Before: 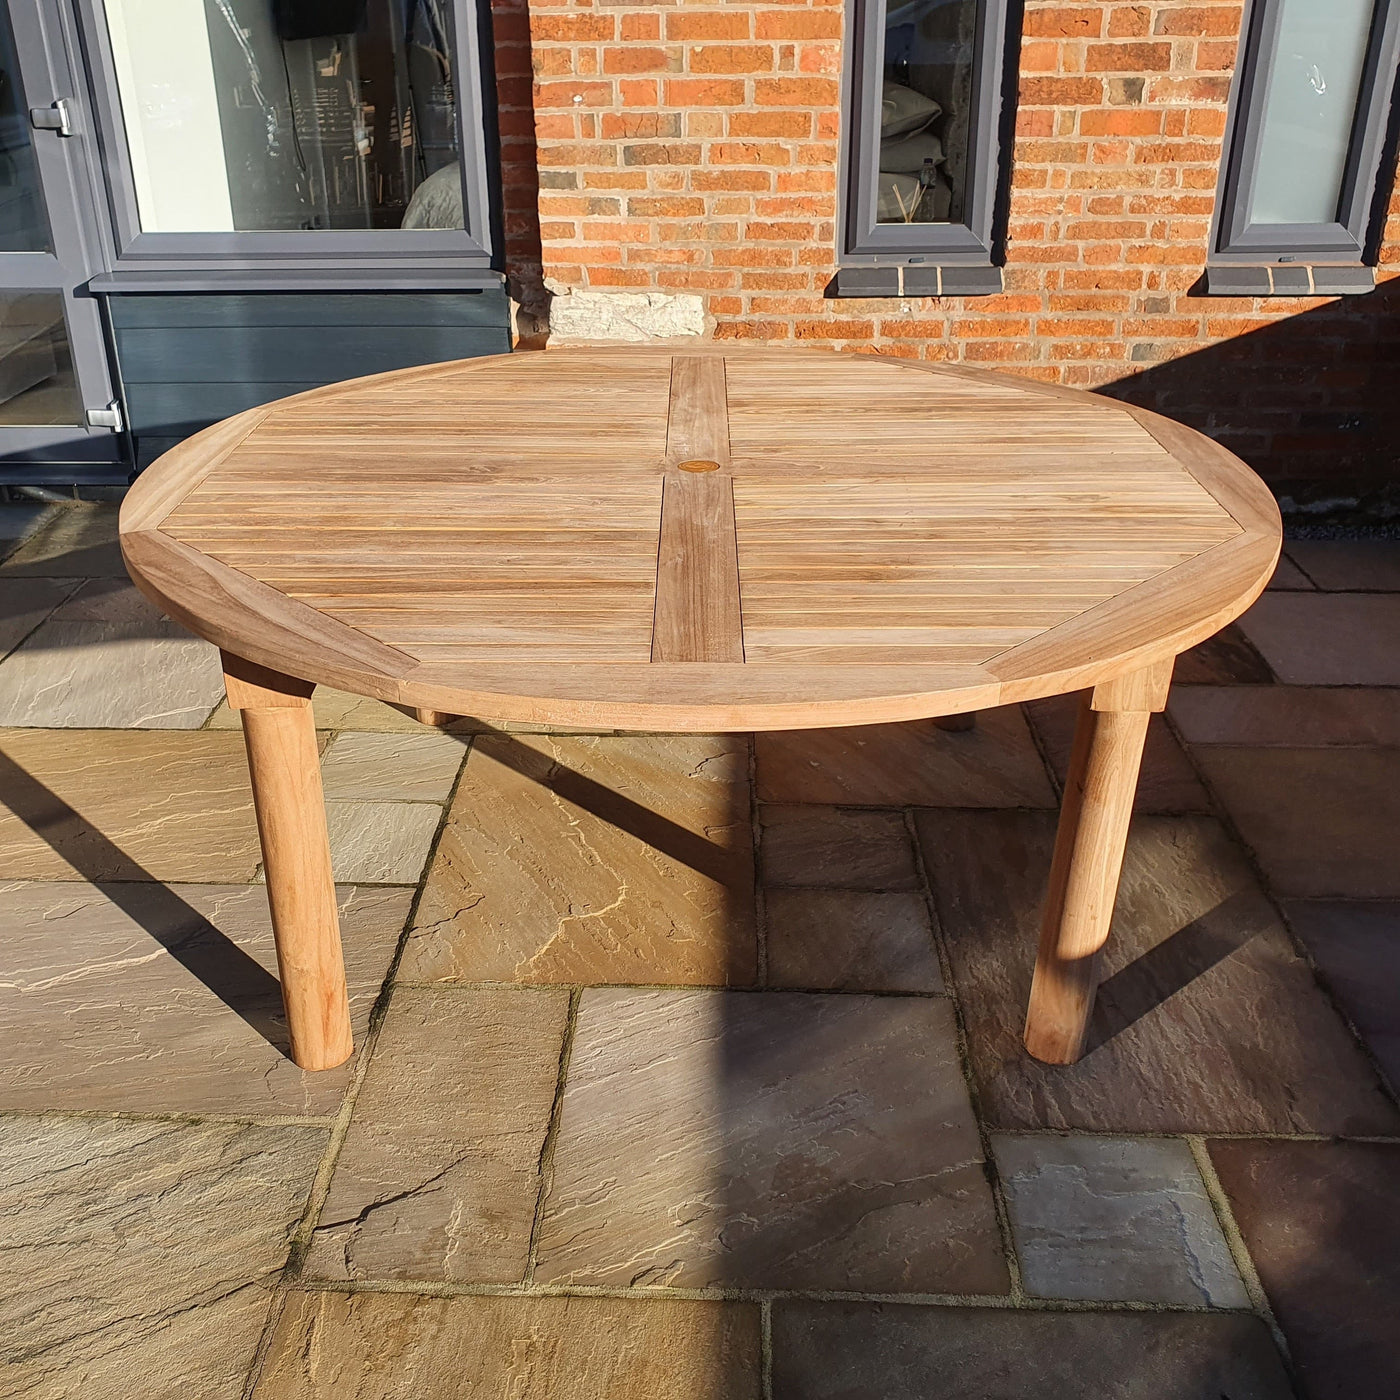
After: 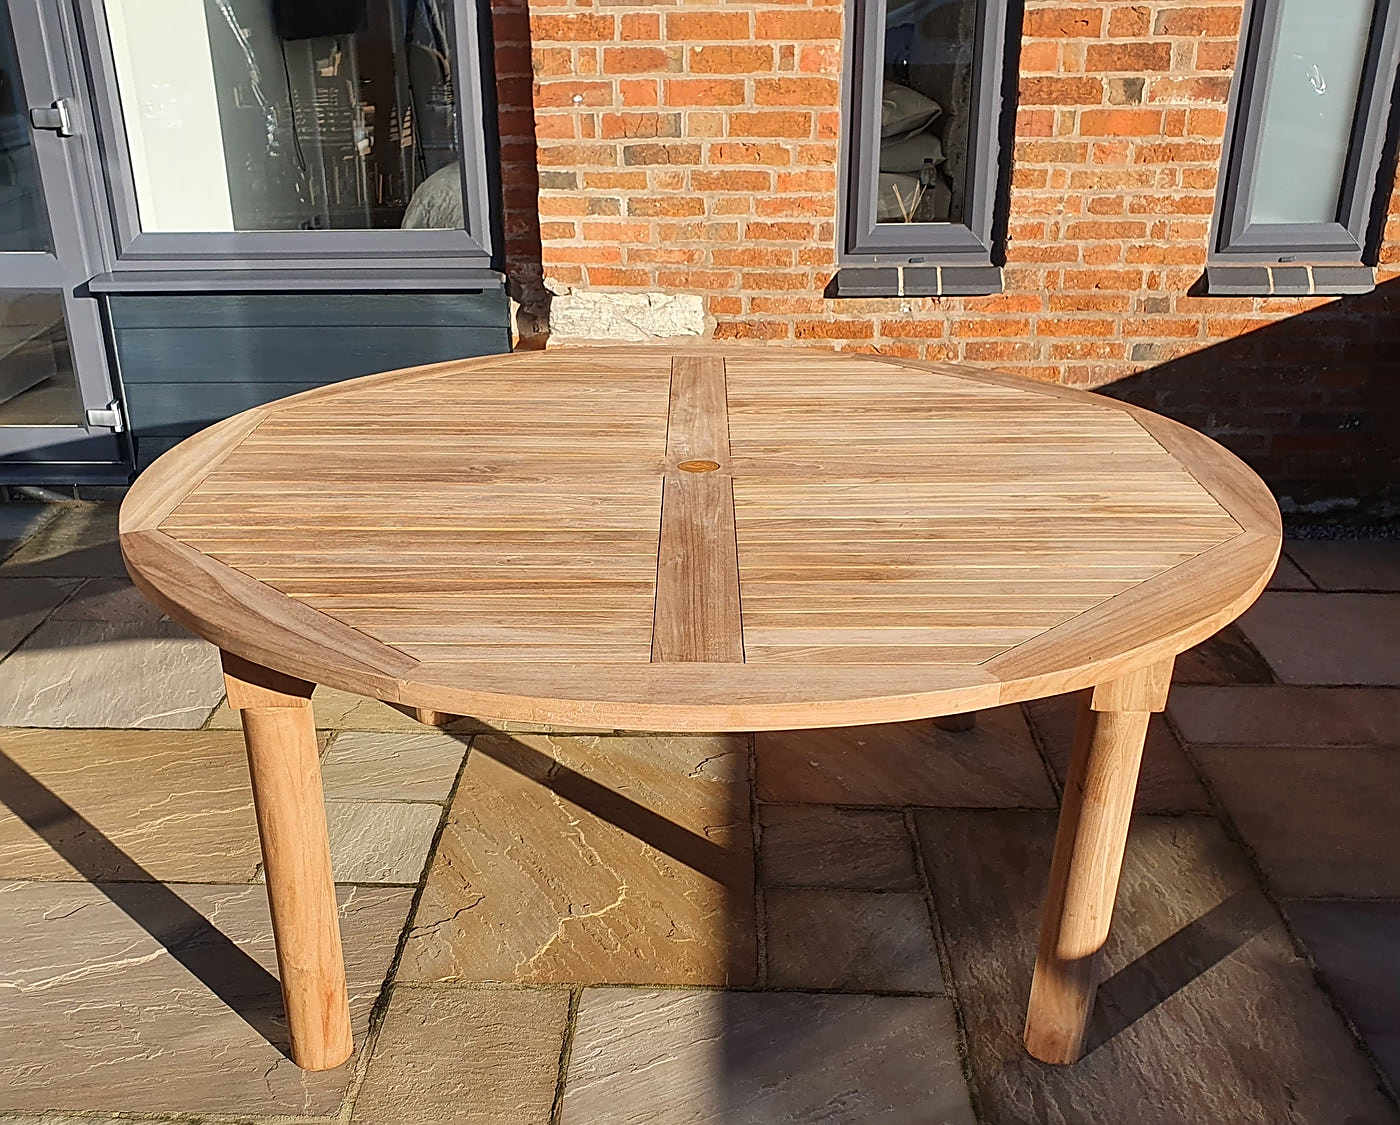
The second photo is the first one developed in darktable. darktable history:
sharpen: on, module defaults
crop: bottom 19.603%
